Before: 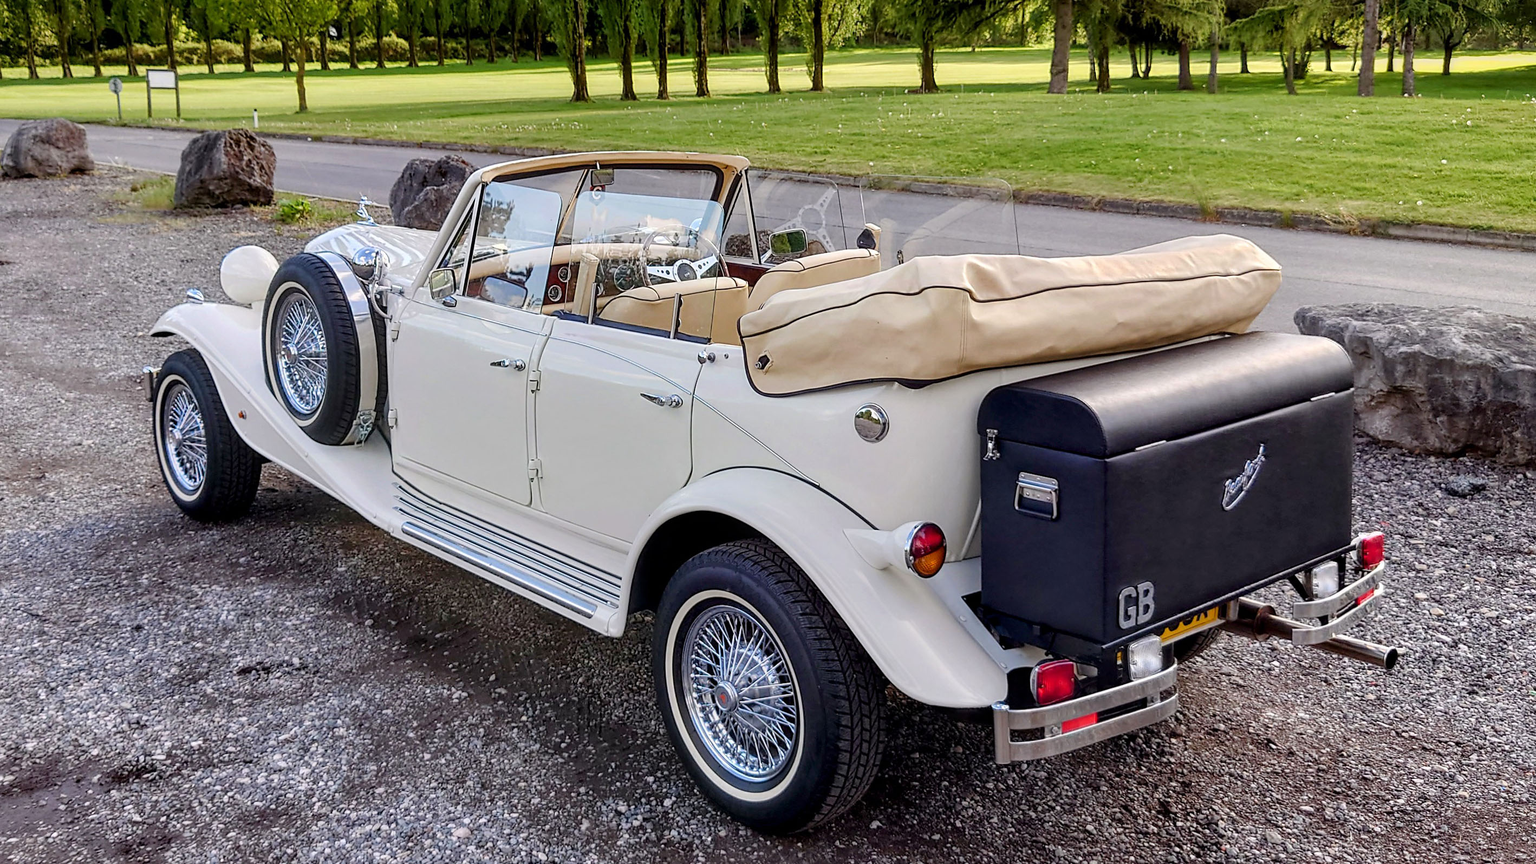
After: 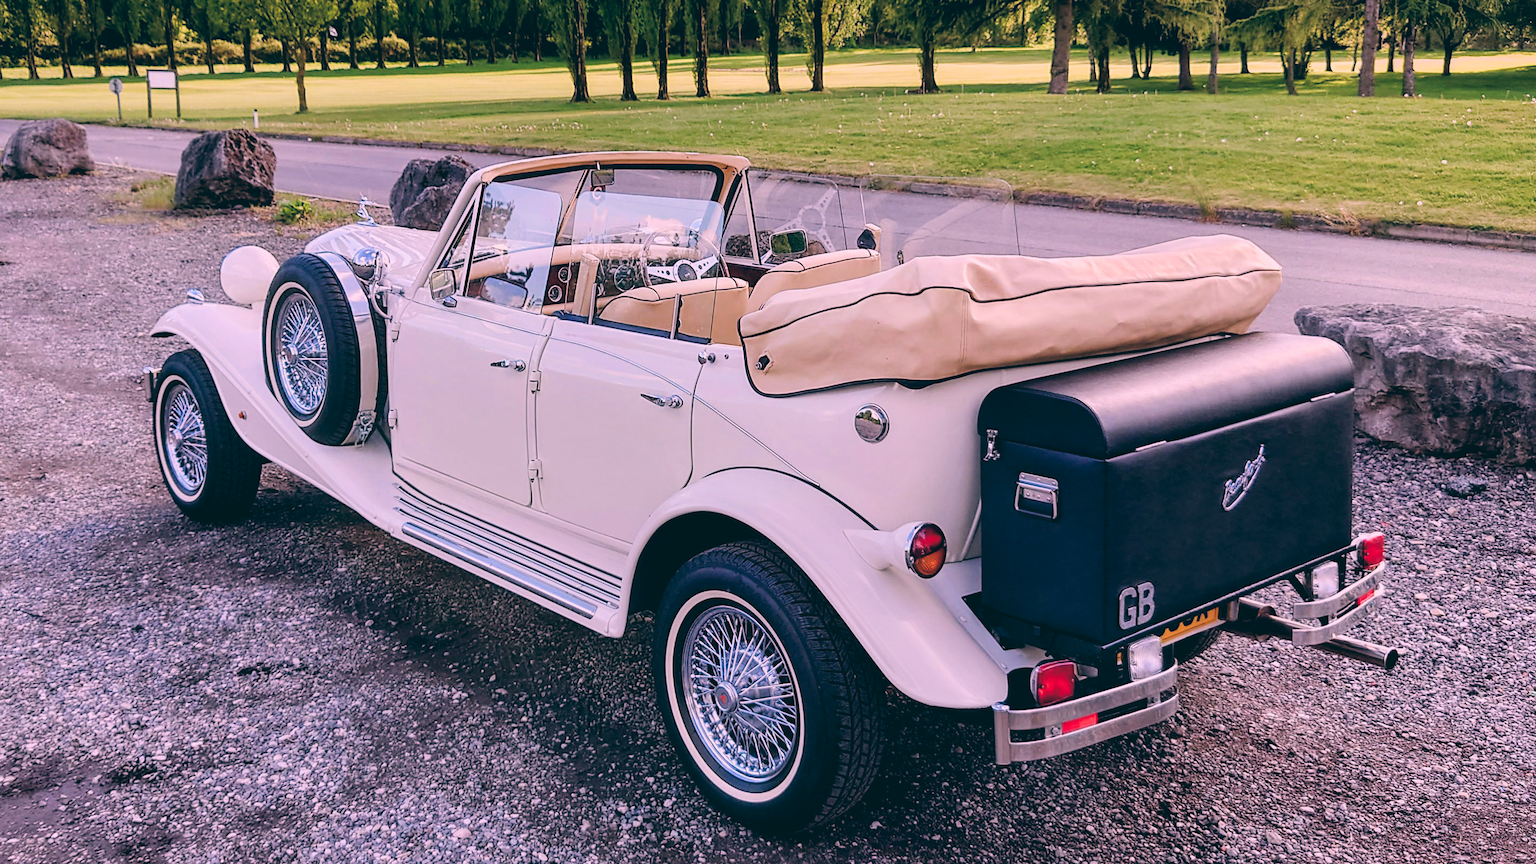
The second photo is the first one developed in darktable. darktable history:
filmic rgb: white relative exposure 3.85 EV, hardness 4.3
white balance: red 1.188, blue 1.11
color balance: lift [1.016, 0.983, 1, 1.017], gamma [0.958, 1, 1, 1], gain [0.981, 1.007, 0.993, 1.002], input saturation 118.26%, contrast 13.43%, contrast fulcrum 21.62%, output saturation 82.76%
